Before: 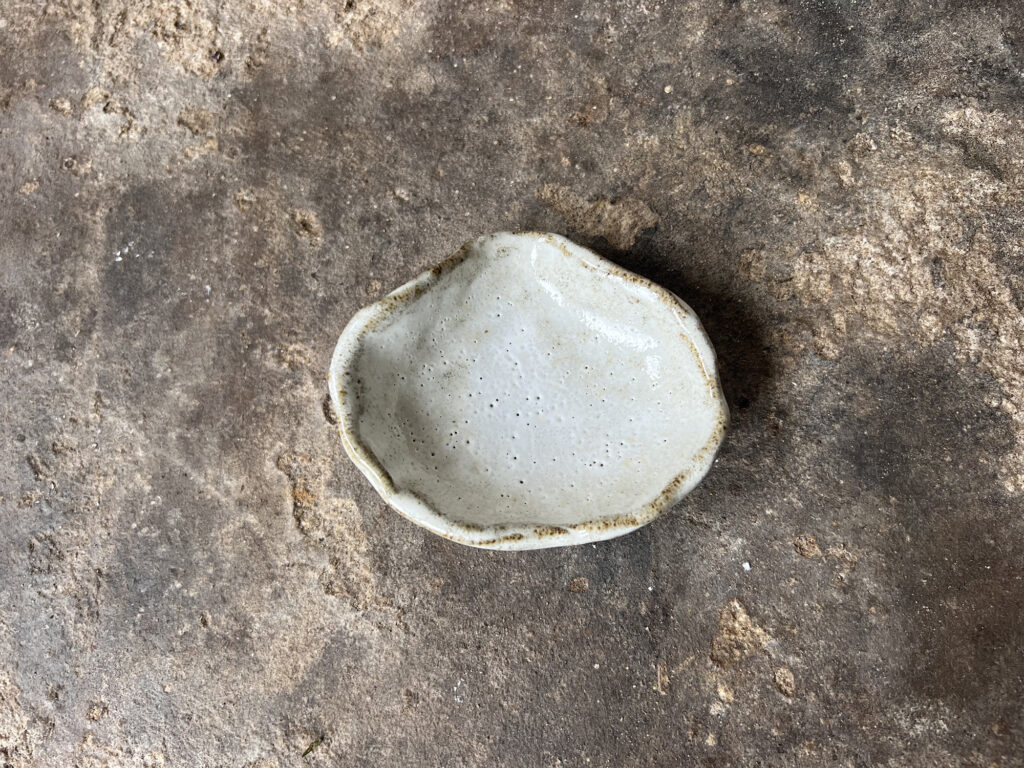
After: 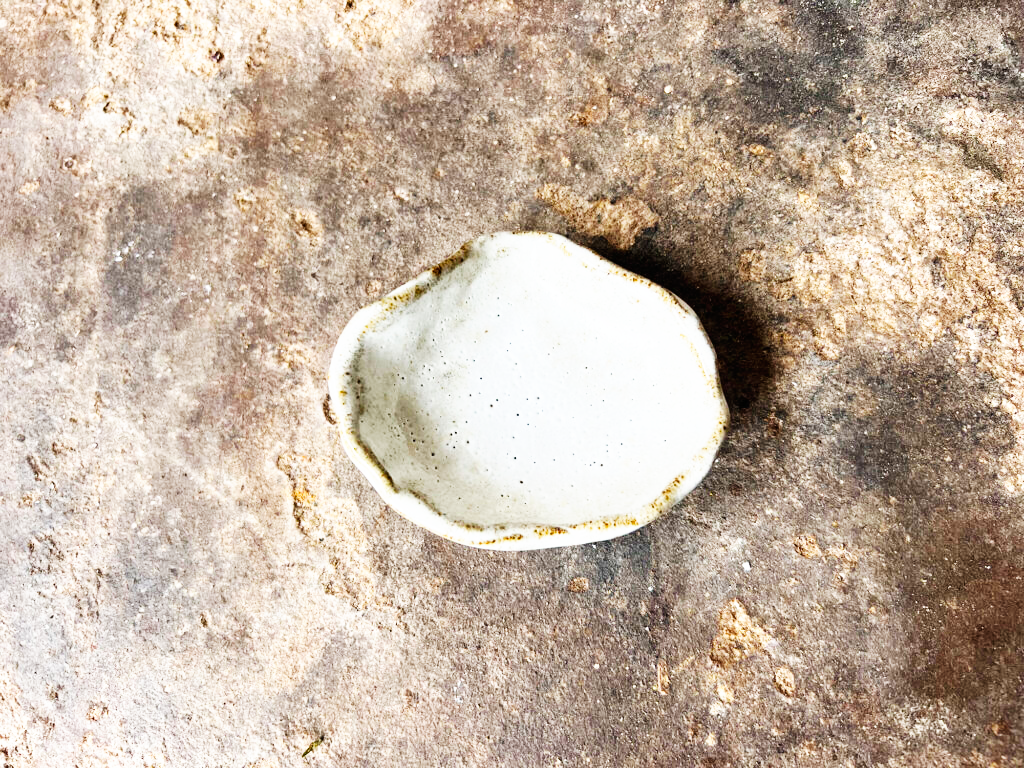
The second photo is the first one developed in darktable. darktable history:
base curve: curves: ch0 [(0, 0) (0.007, 0.004) (0.027, 0.03) (0.046, 0.07) (0.207, 0.54) (0.442, 0.872) (0.673, 0.972) (1, 1)], preserve colors none
white balance: red 1, blue 1
color balance: output saturation 120%
